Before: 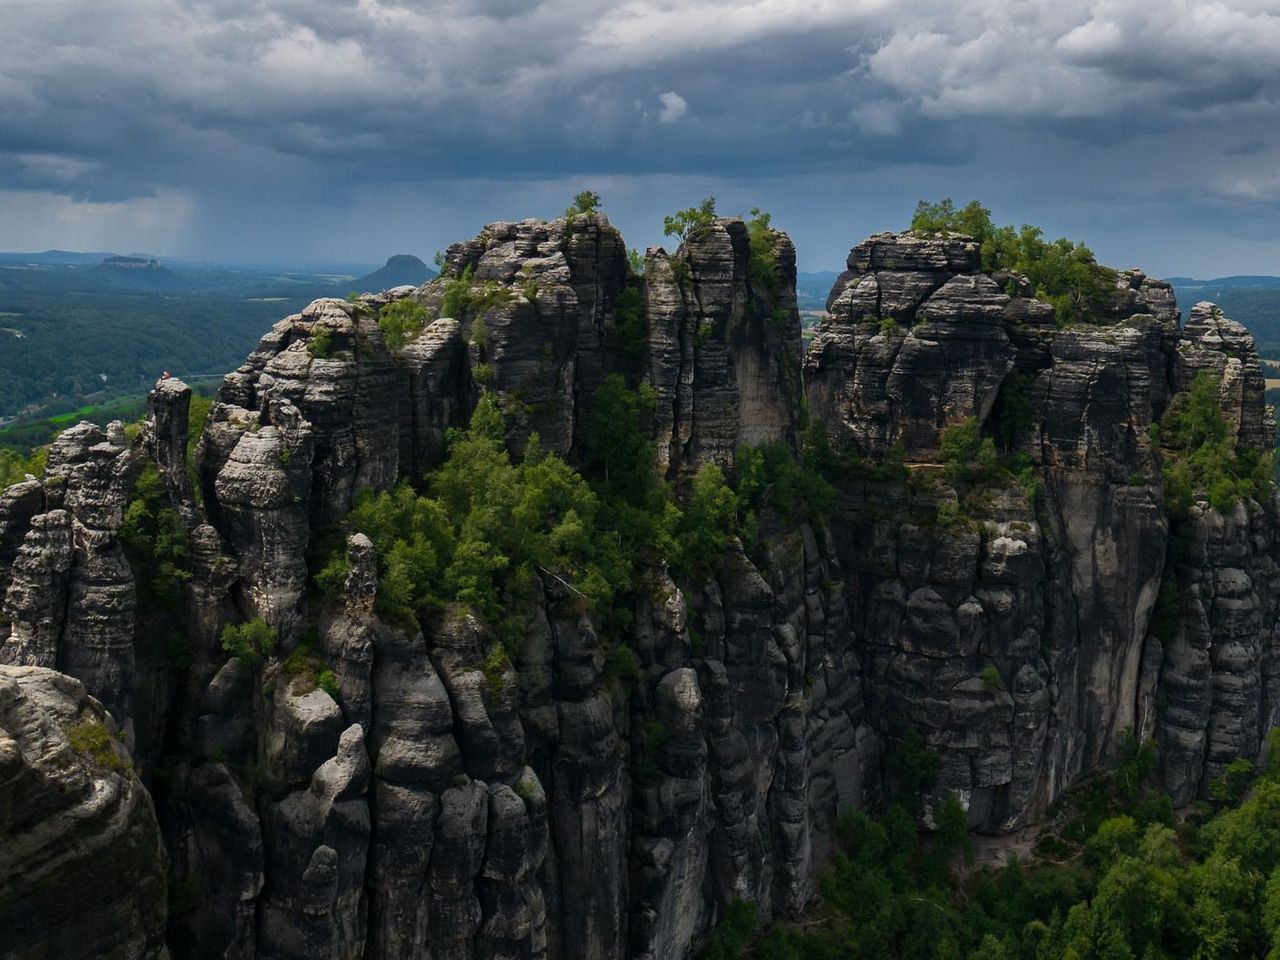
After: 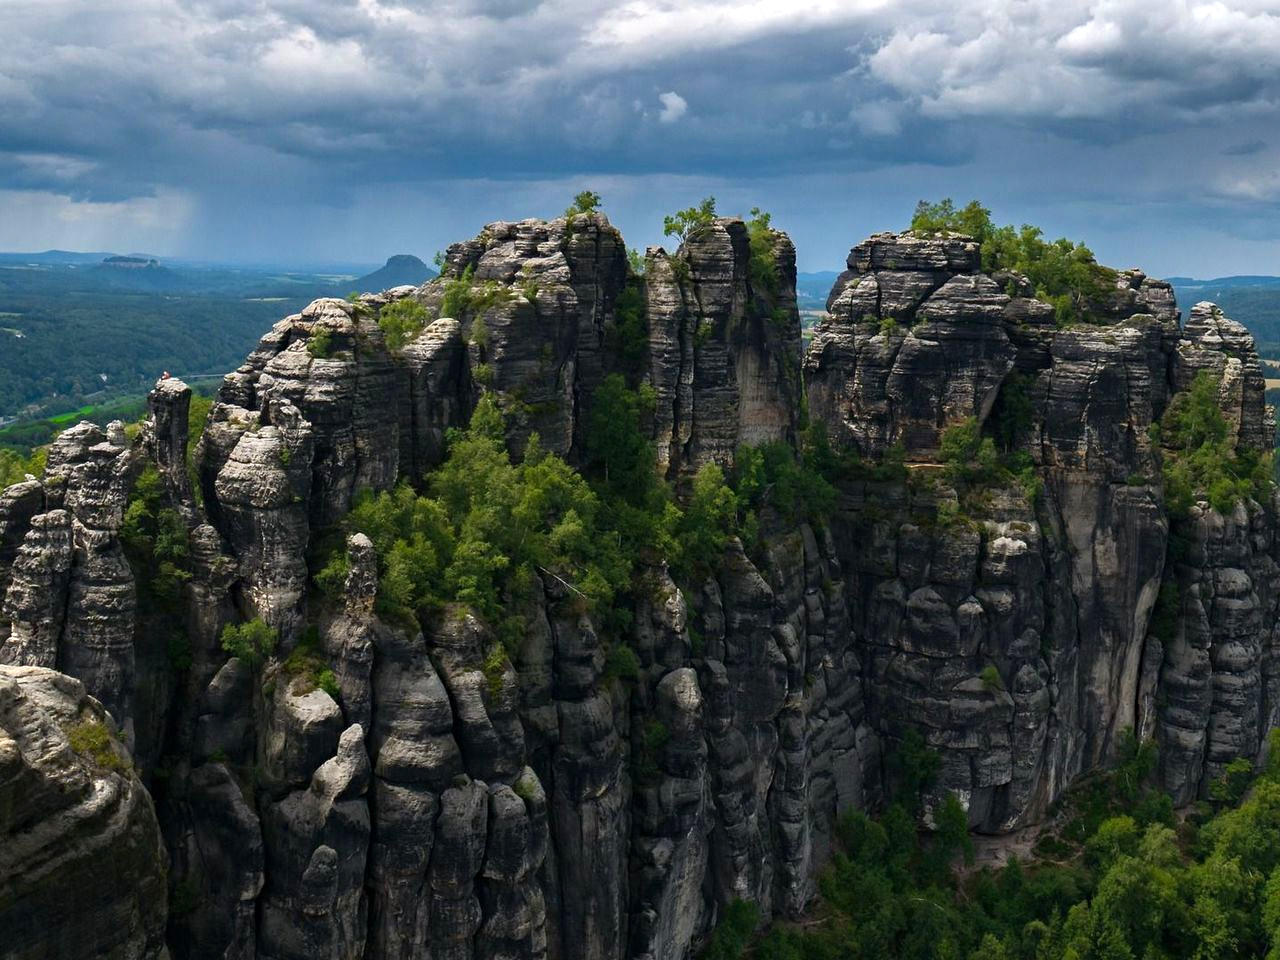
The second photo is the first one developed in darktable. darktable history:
exposure: exposure 0.605 EV, compensate highlight preservation false
haze removal: compatibility mode true, adaptive false
